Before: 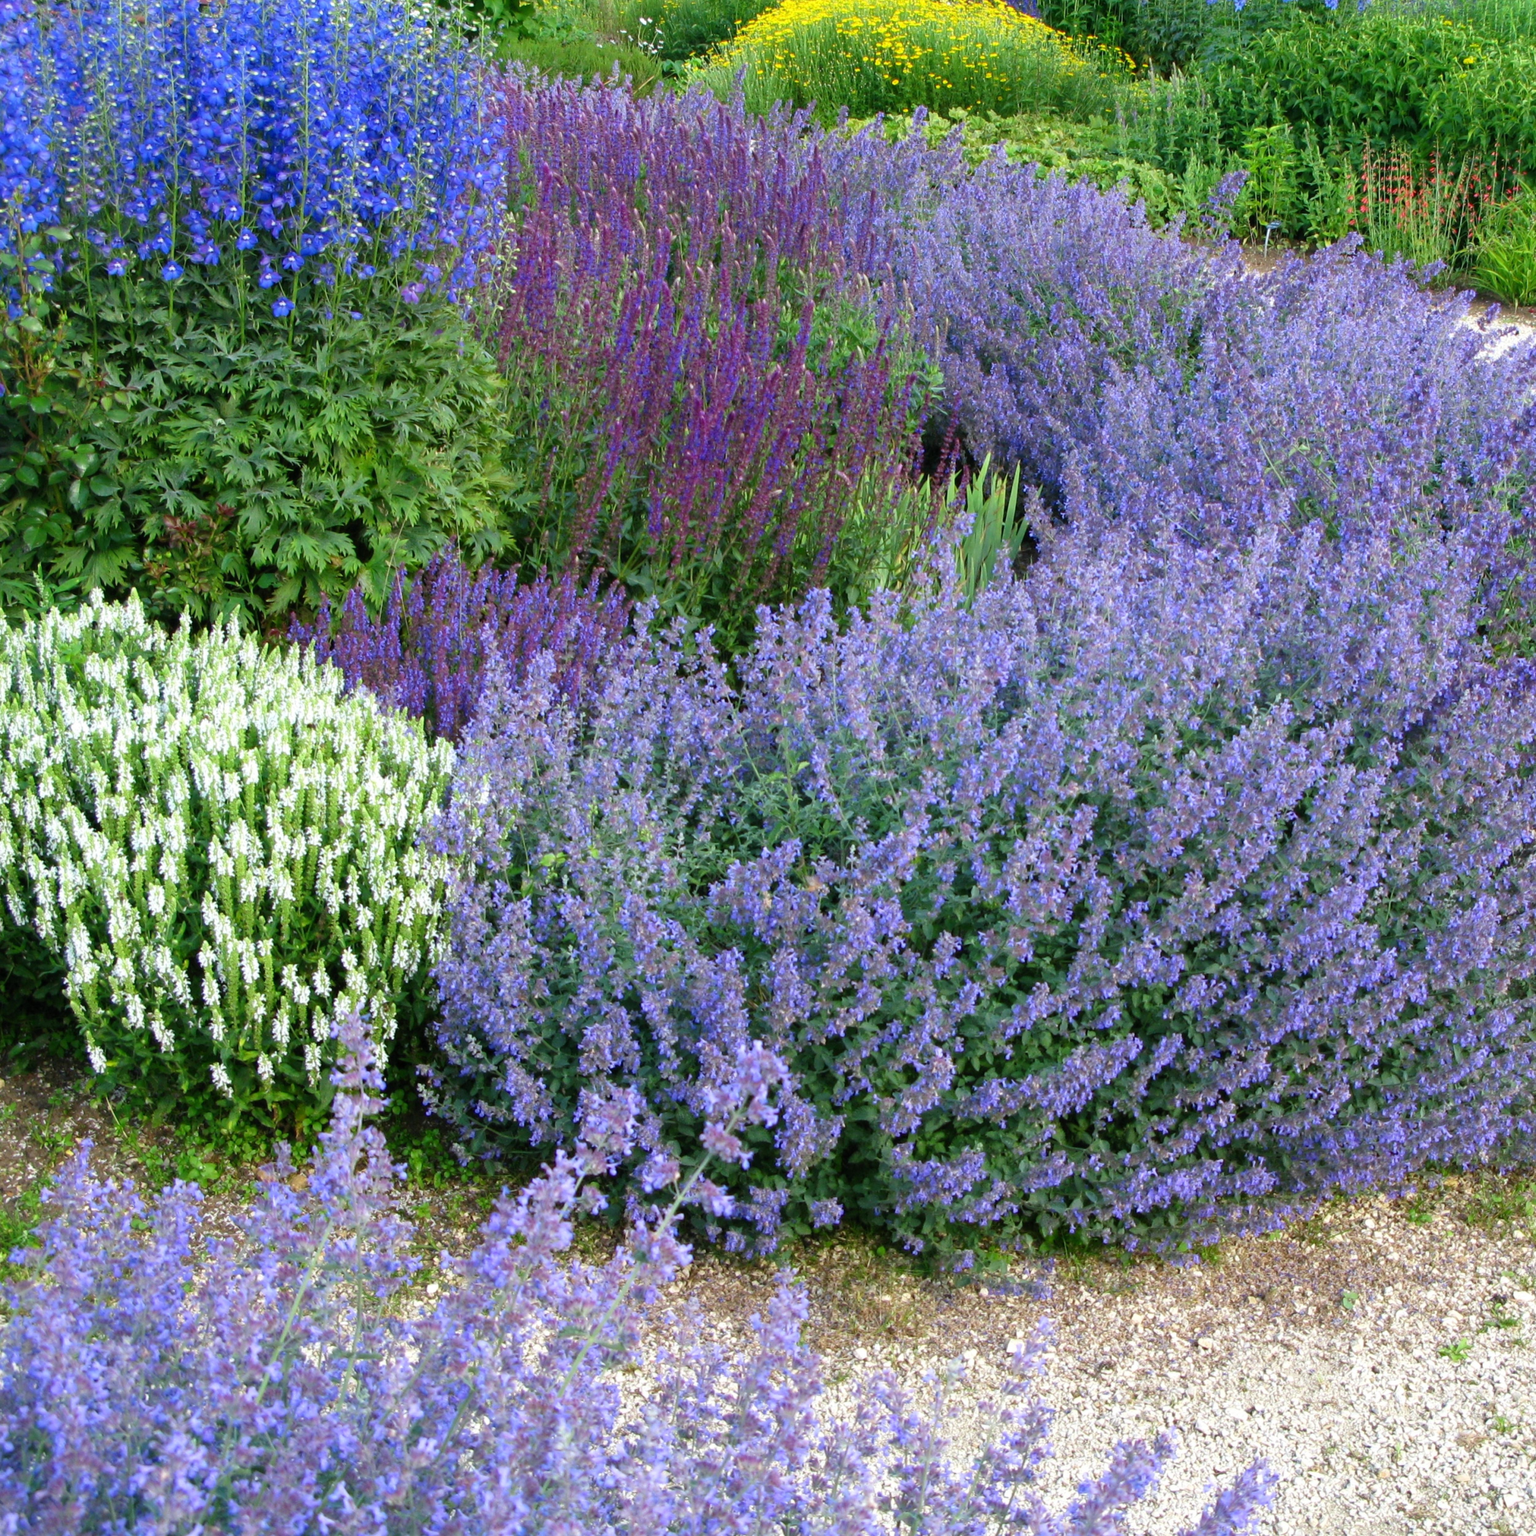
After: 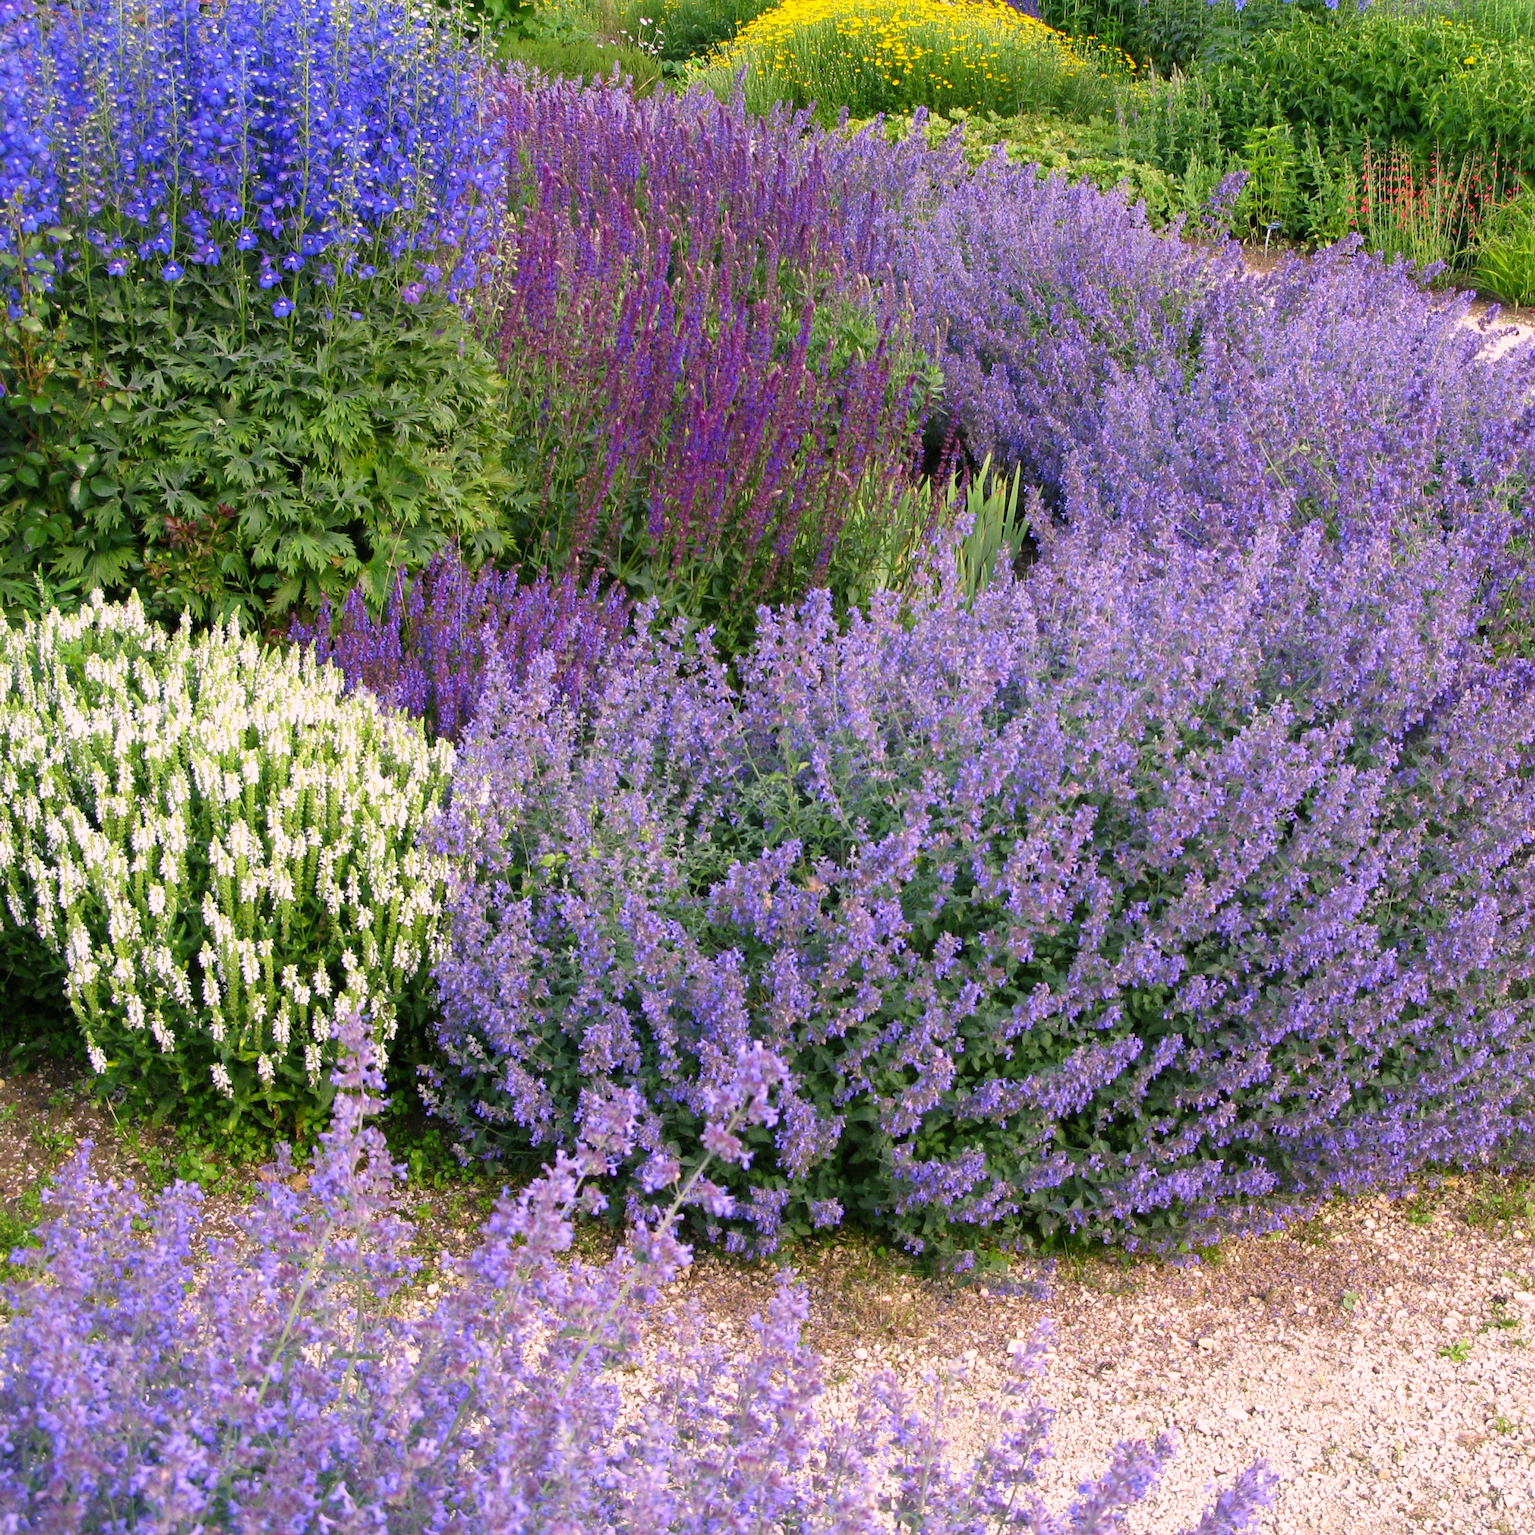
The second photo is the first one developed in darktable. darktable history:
sharpen: on, module defaults
color correction: highlights a* 14.52, highlights b* 4.84
